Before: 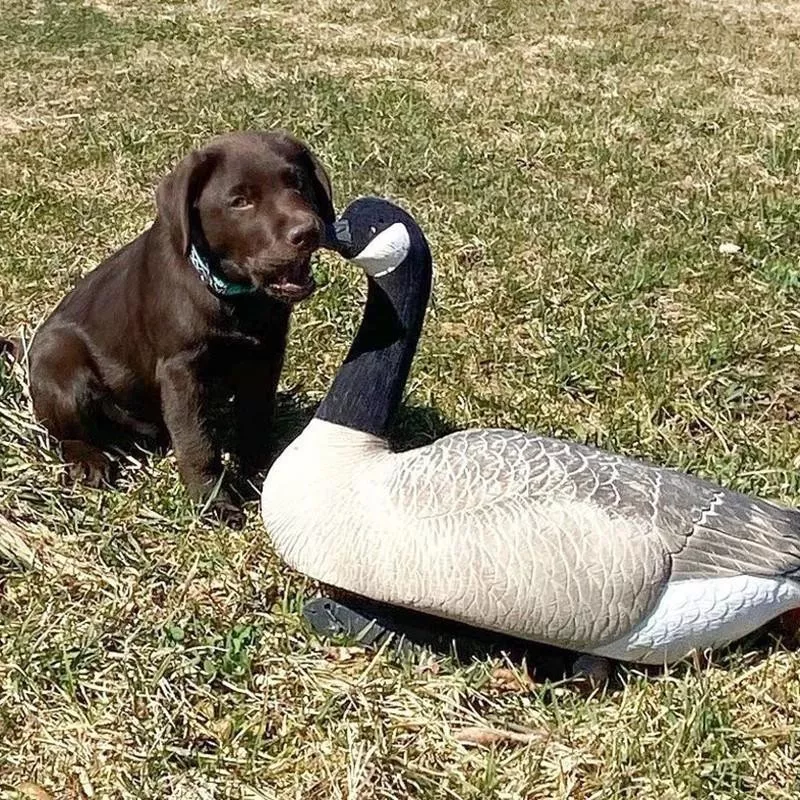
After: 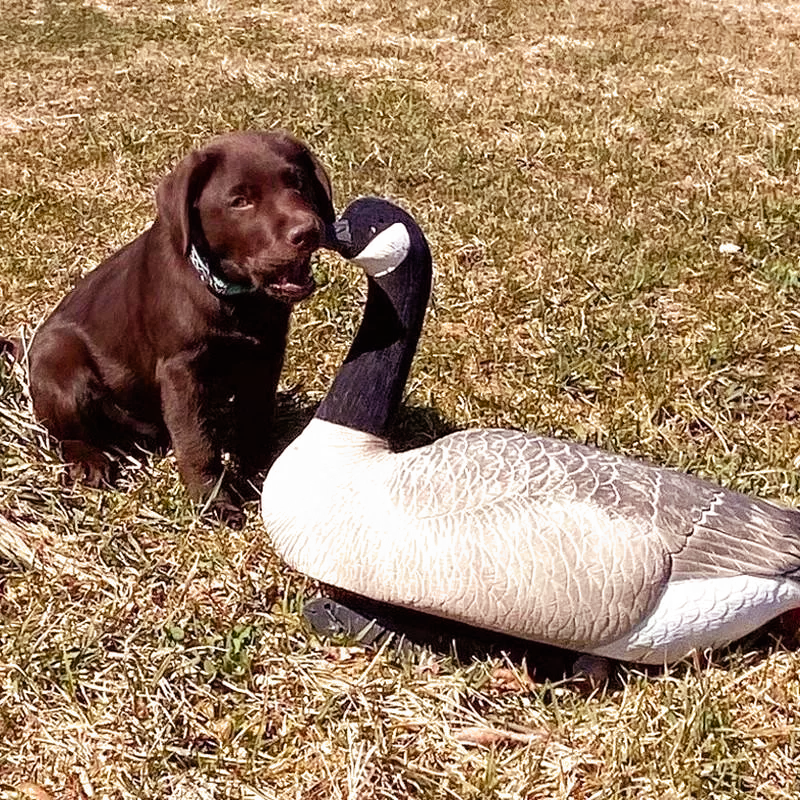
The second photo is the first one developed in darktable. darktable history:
filmic rgb: middle gray luminance 18.42%, black relative exposure -11.45 EV, white relative exposure 2.55 EV, threshold 6 EV, target black luminance 0%, hardness 8.41, latitude 99%, contrast 1.084, shadows ↔ highlights balance 0.505%, add noise in highlights 0, preserve chrominance max RGB, color science v3 (2019), use custom middle-gray values true, iterations of high-quality reconstruction 0, contrast in highlights soft, enable highlight reconstruction true
color balance rgb: shadows lift › chroma 1%, shadows lift › hue 28.8°, power › hue 60°, highlights gain › chroma 1%, highlights gain › hue 60°, global offset › luminance 0.25%, perceptual saturation grading › highlights -20%, perceptual saturation grading › shadows 20%, perceptual brilliance grading › highlights 5%, perceptual brilliance grading › shadows -10%, global vibrance 19.67%
rgb levels: mode RGB, independent channels, levels [[0, 0.474, 1], [0, 0.5, 1], [0, 0.5, 1]]
color zones: curves: ch1 [(0.309, 0.524) (0.41, 0.329) (0.508, 0.509)]; ch2 [(0.25, 0.457) (0.75, 0.5)]
